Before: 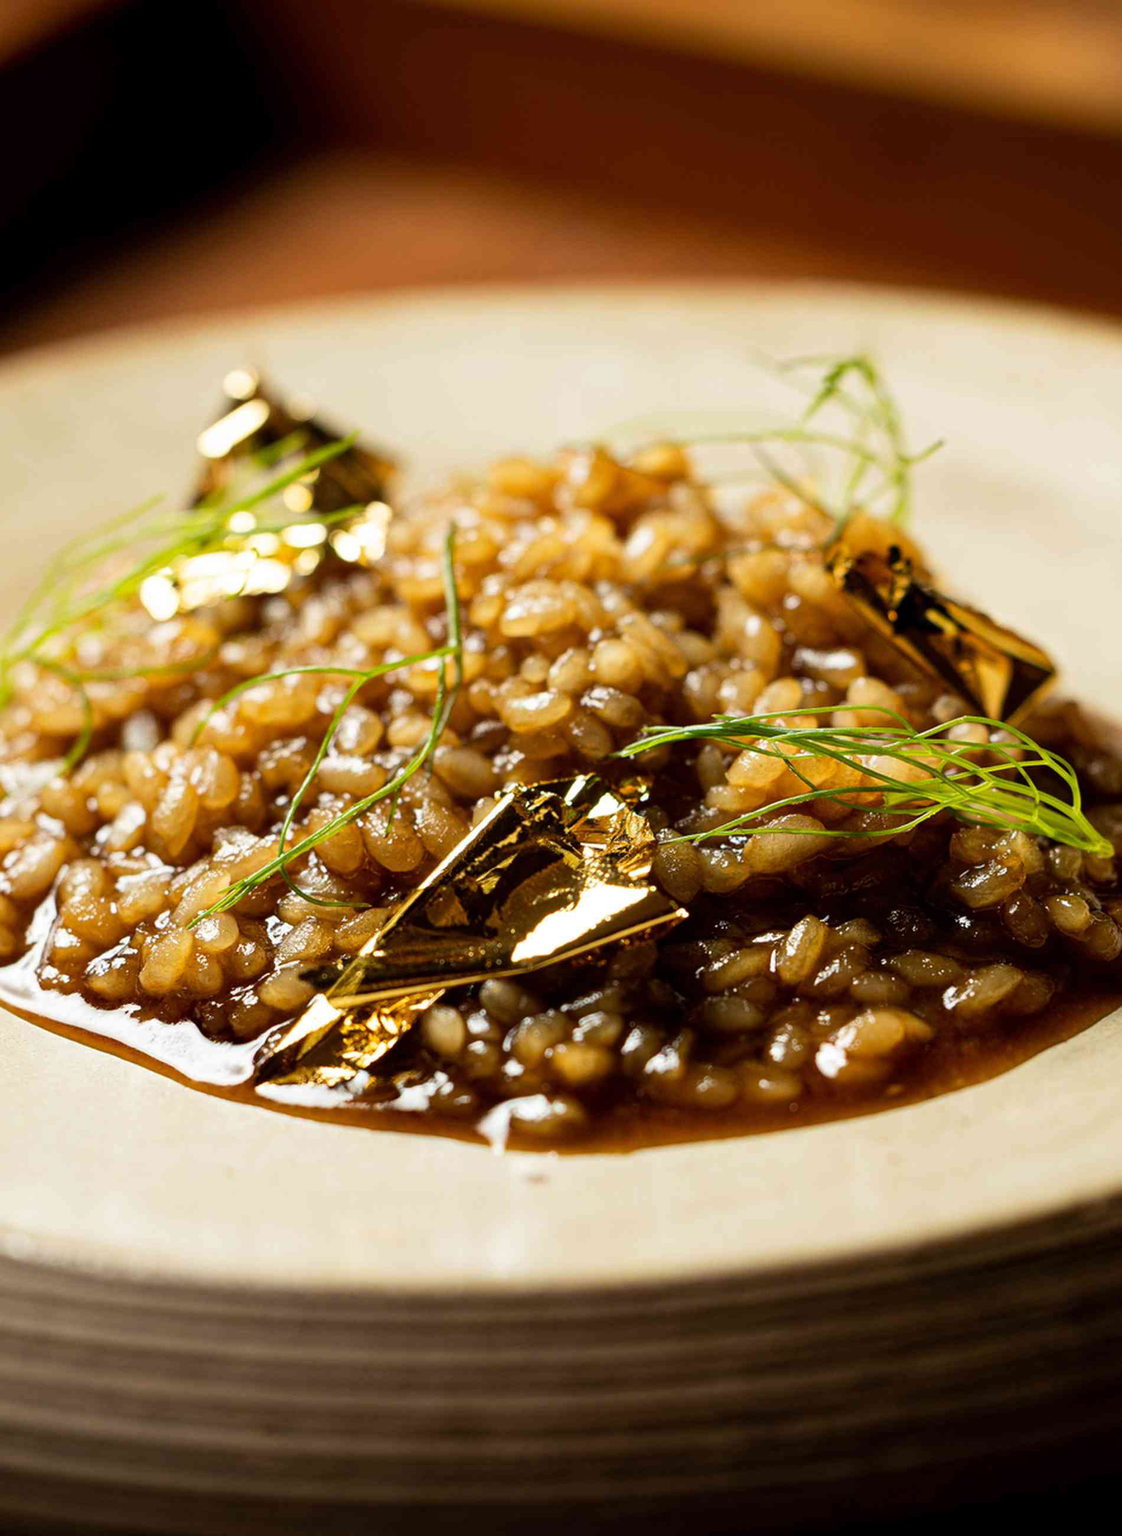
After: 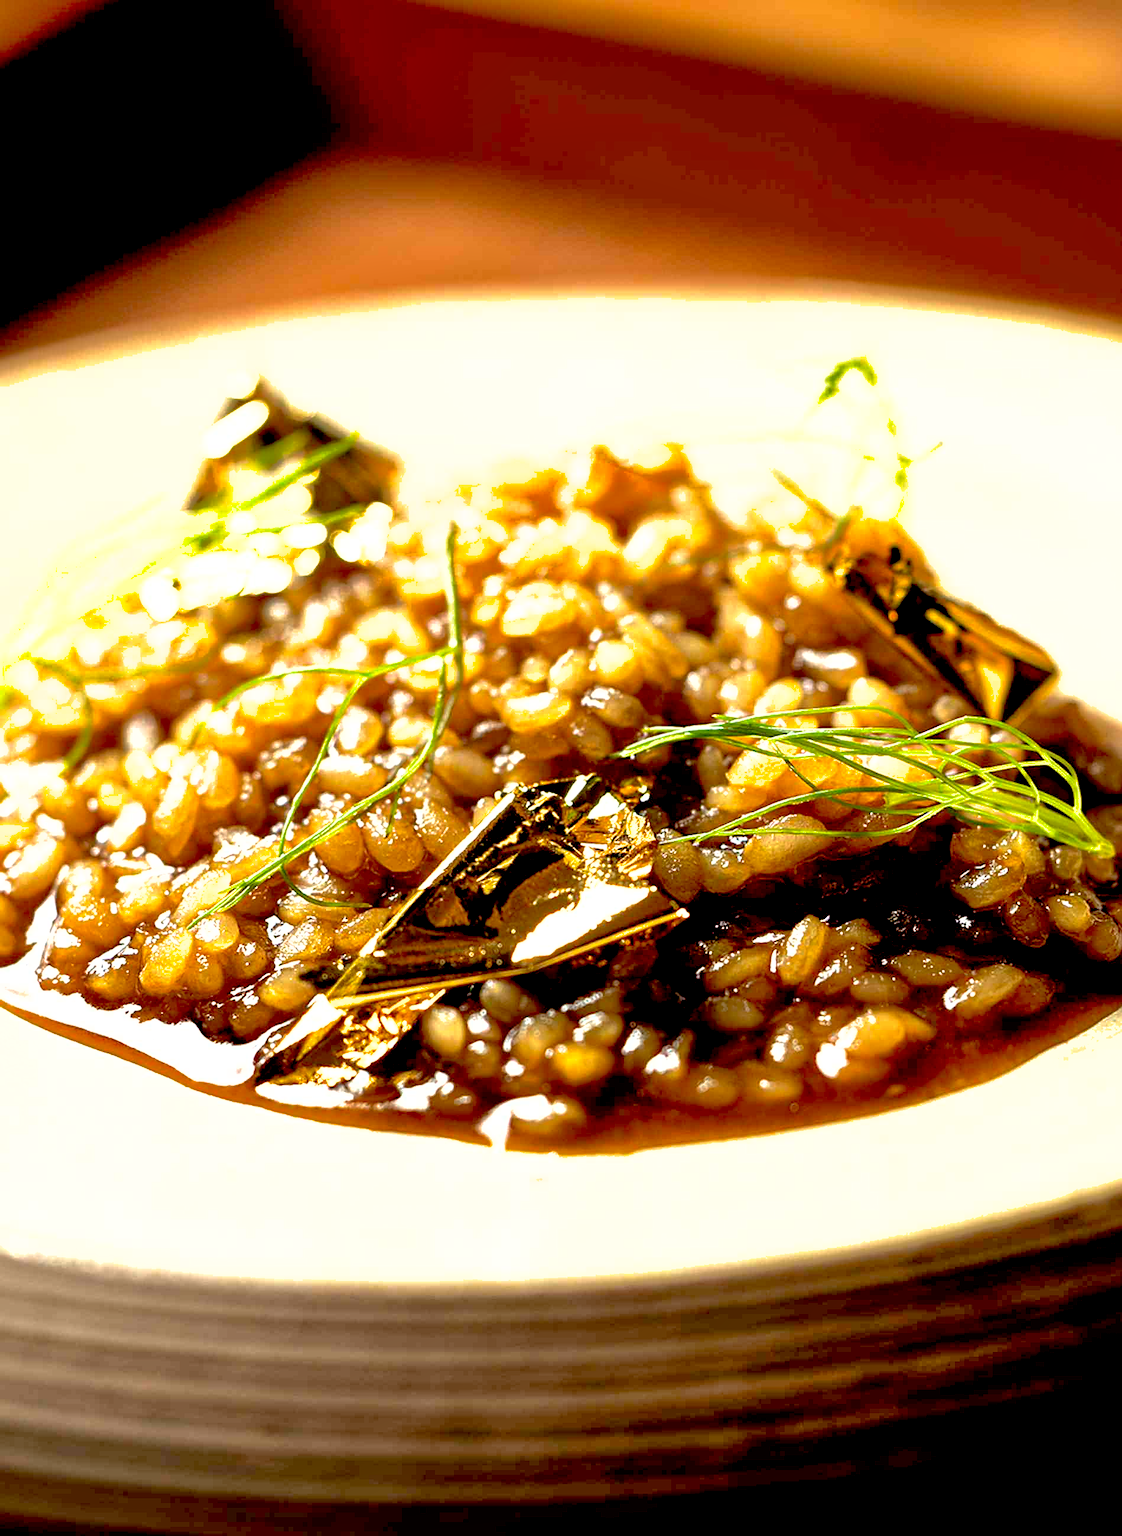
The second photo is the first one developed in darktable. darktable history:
shadows and highlights: on, module defaults
exposure: black level correction 0.008, exposure 0.974 EV, compensate highlight preservation false
sharpen: on, module defaults
